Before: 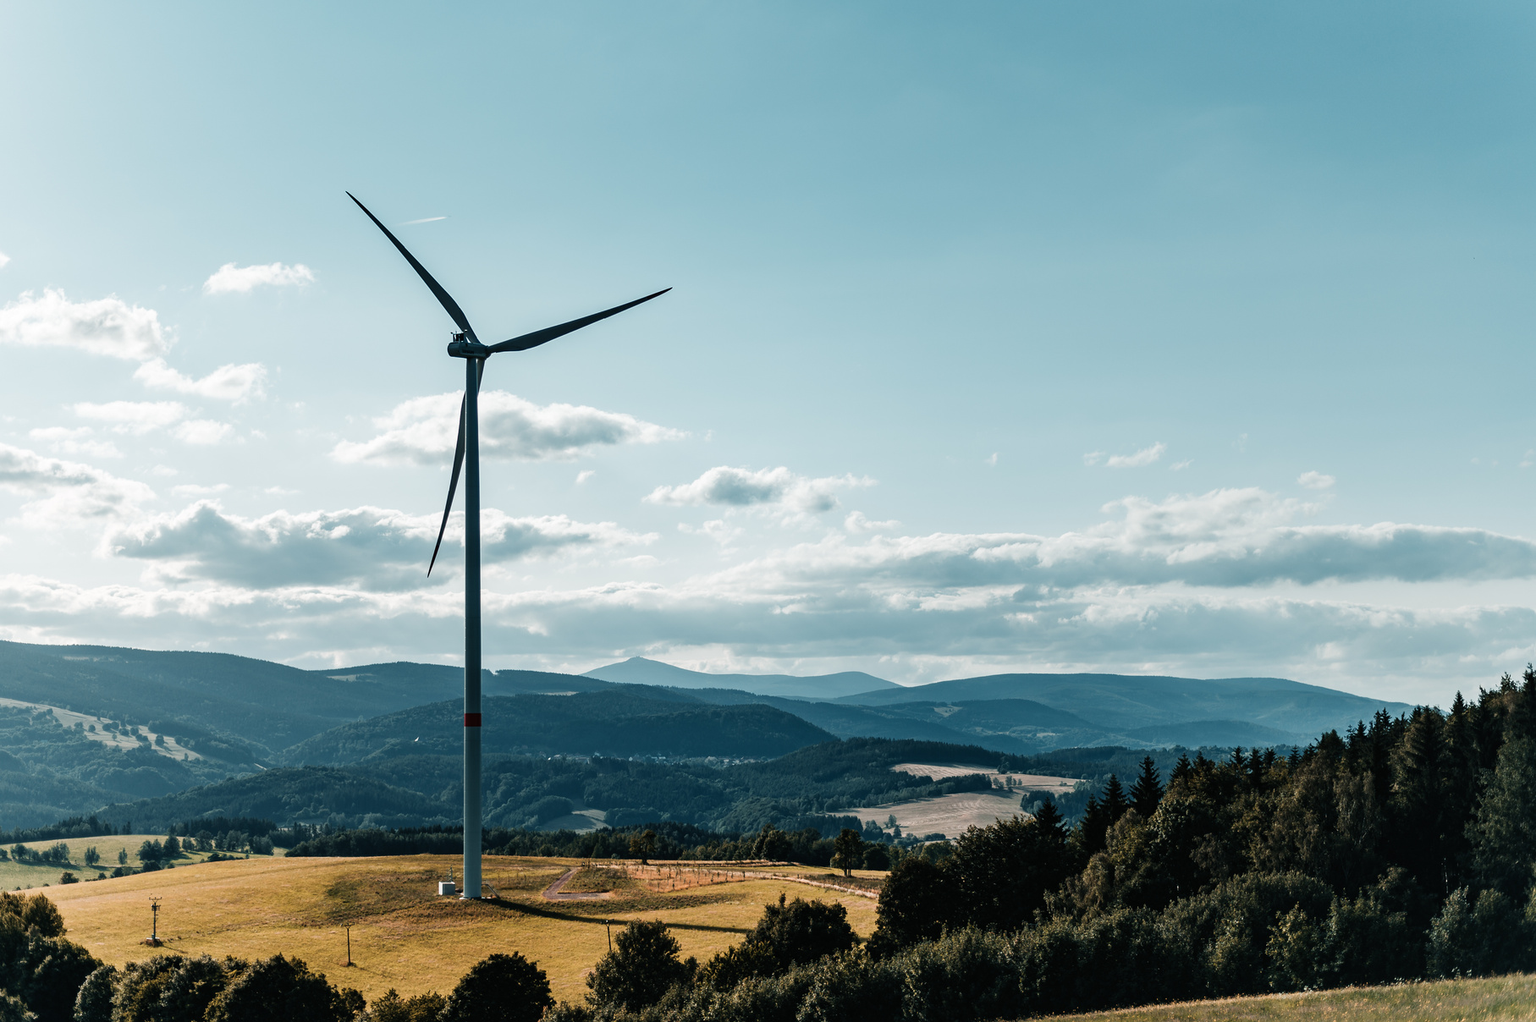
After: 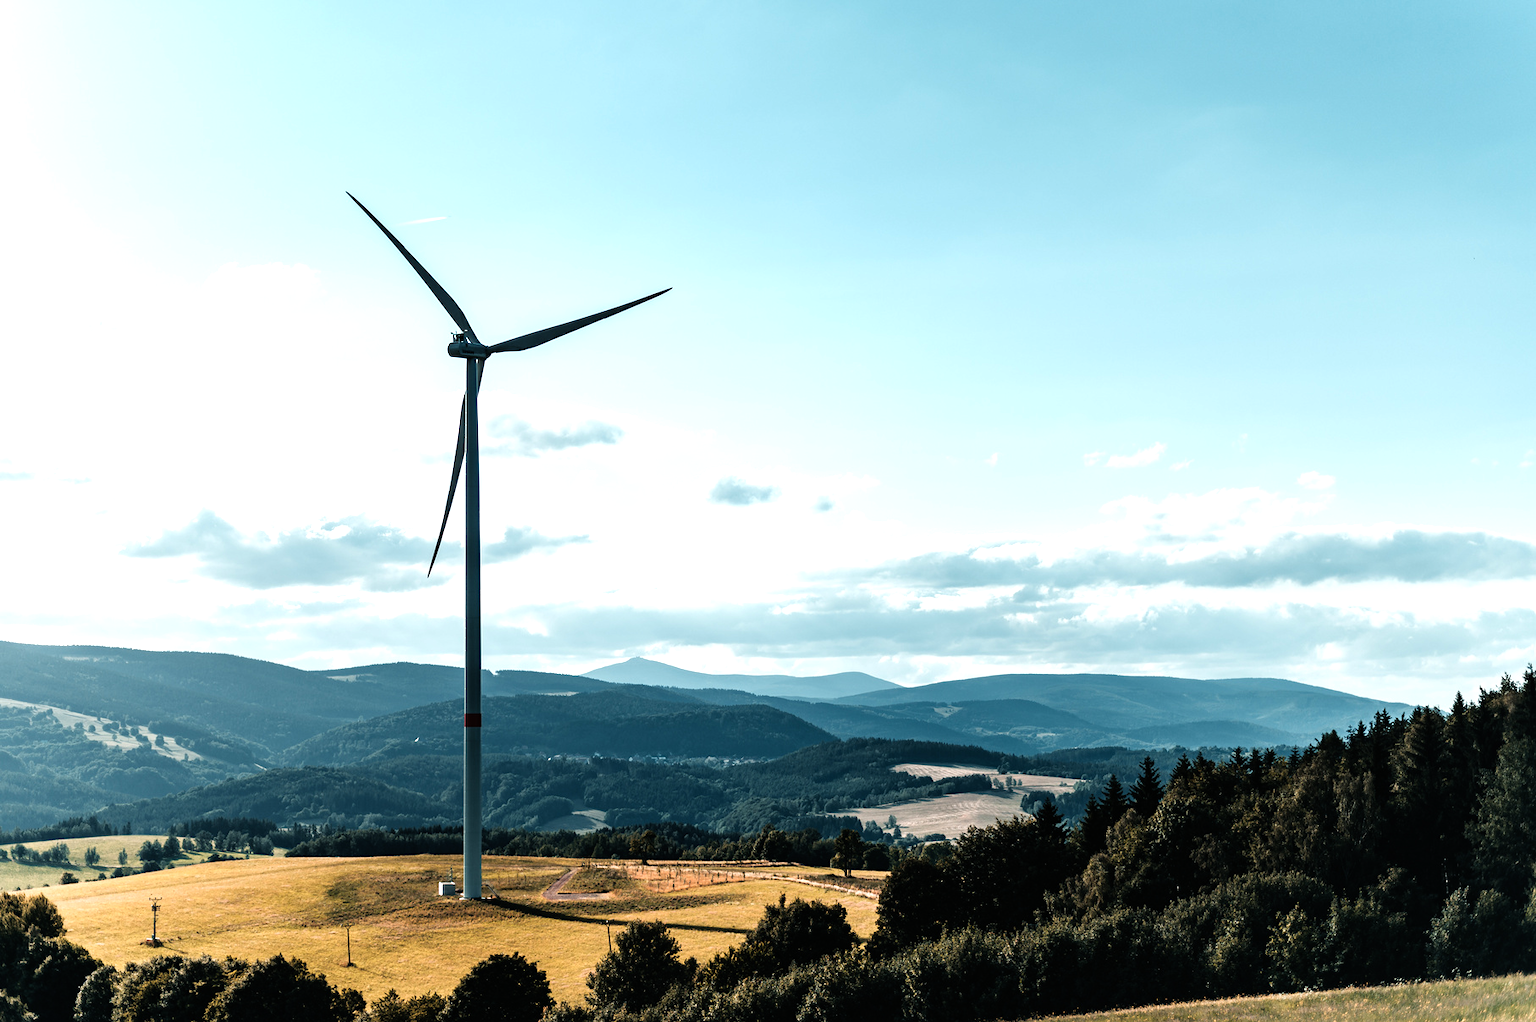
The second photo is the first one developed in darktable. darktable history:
exposure: compensate highlight preservation false
tone equalizer: -8 EV -0.779 EV, -7 EV -0.678 EV, -6 EV -0.618 EV, -5 EV -0.396 EV, -3 EV 0.389 EV, -2 EV 0.6 EV, -1 EV 0.699 EV, +0 EV 0.779 EV
